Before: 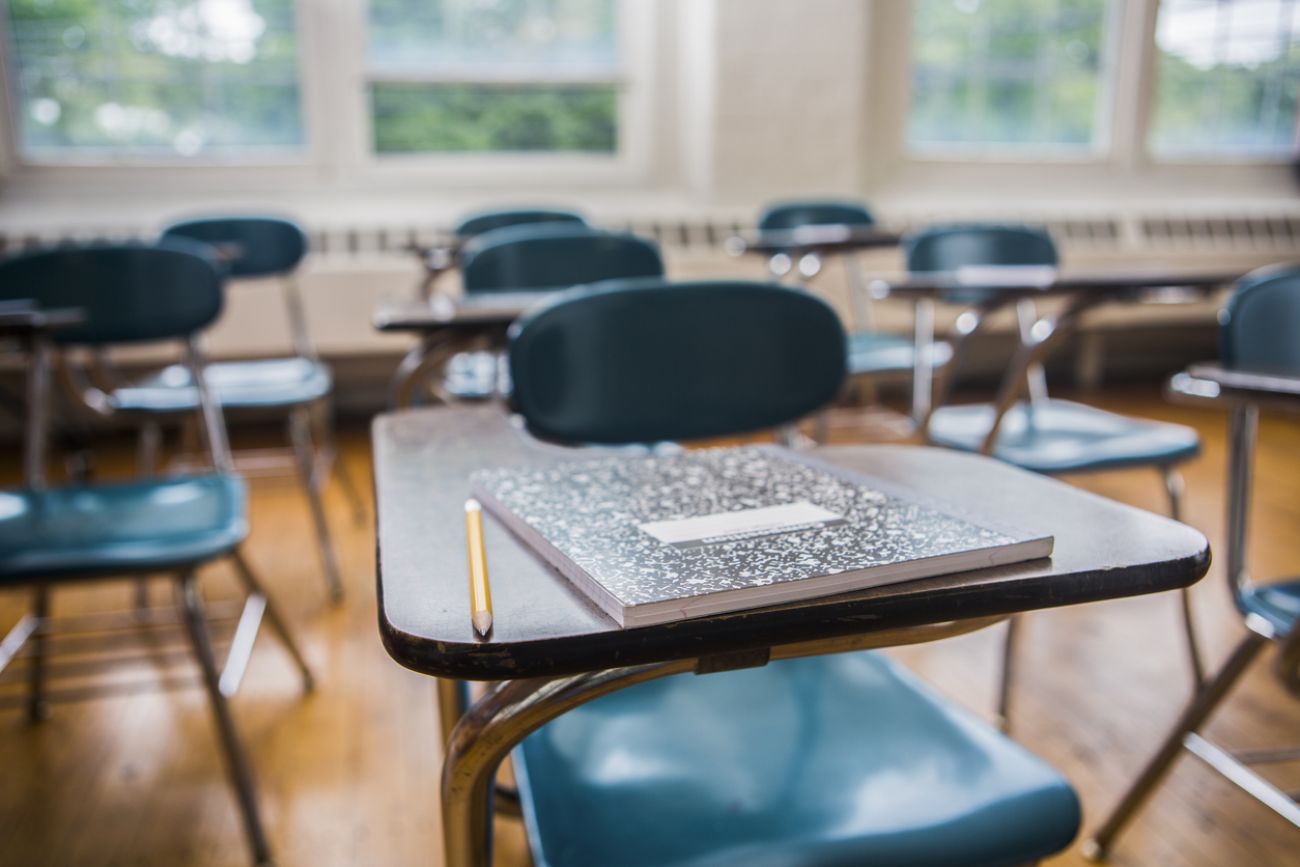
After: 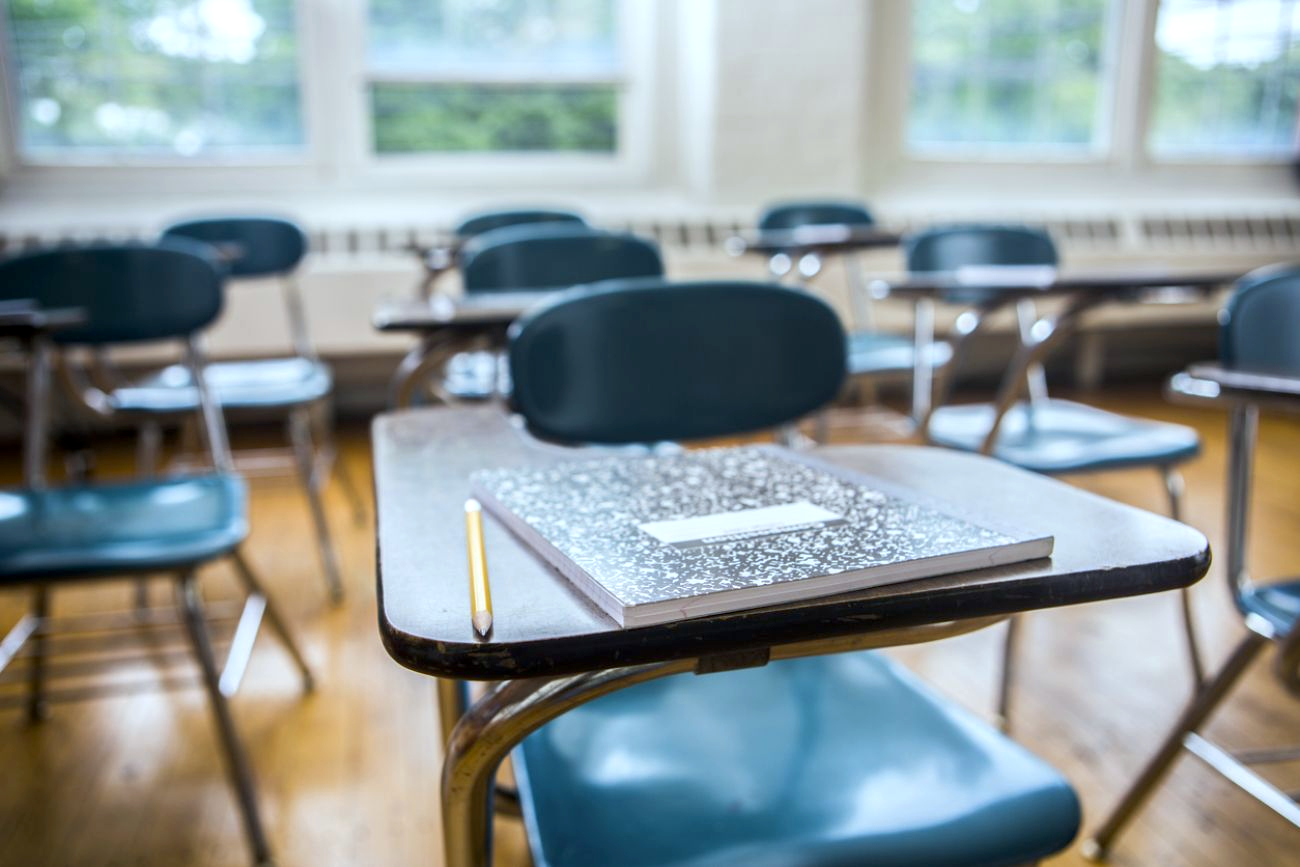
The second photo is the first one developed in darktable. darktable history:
white balance: red 0.925, blue 1.046
exposure: black level correction 0.003, exposure 0.383 EV, compensate highlight preservation false
